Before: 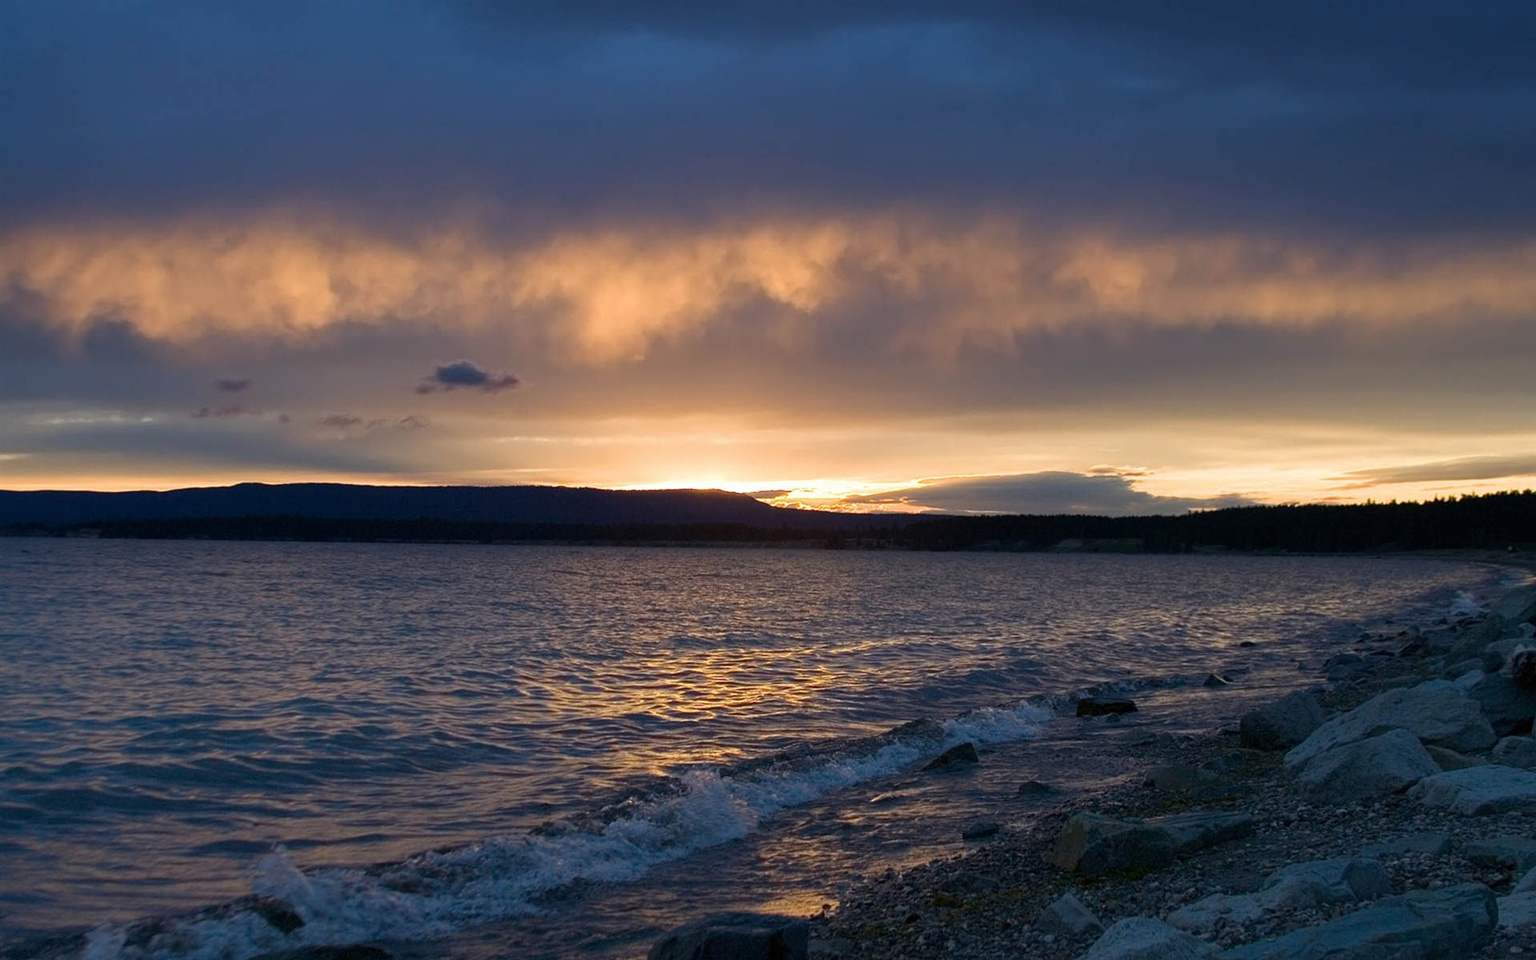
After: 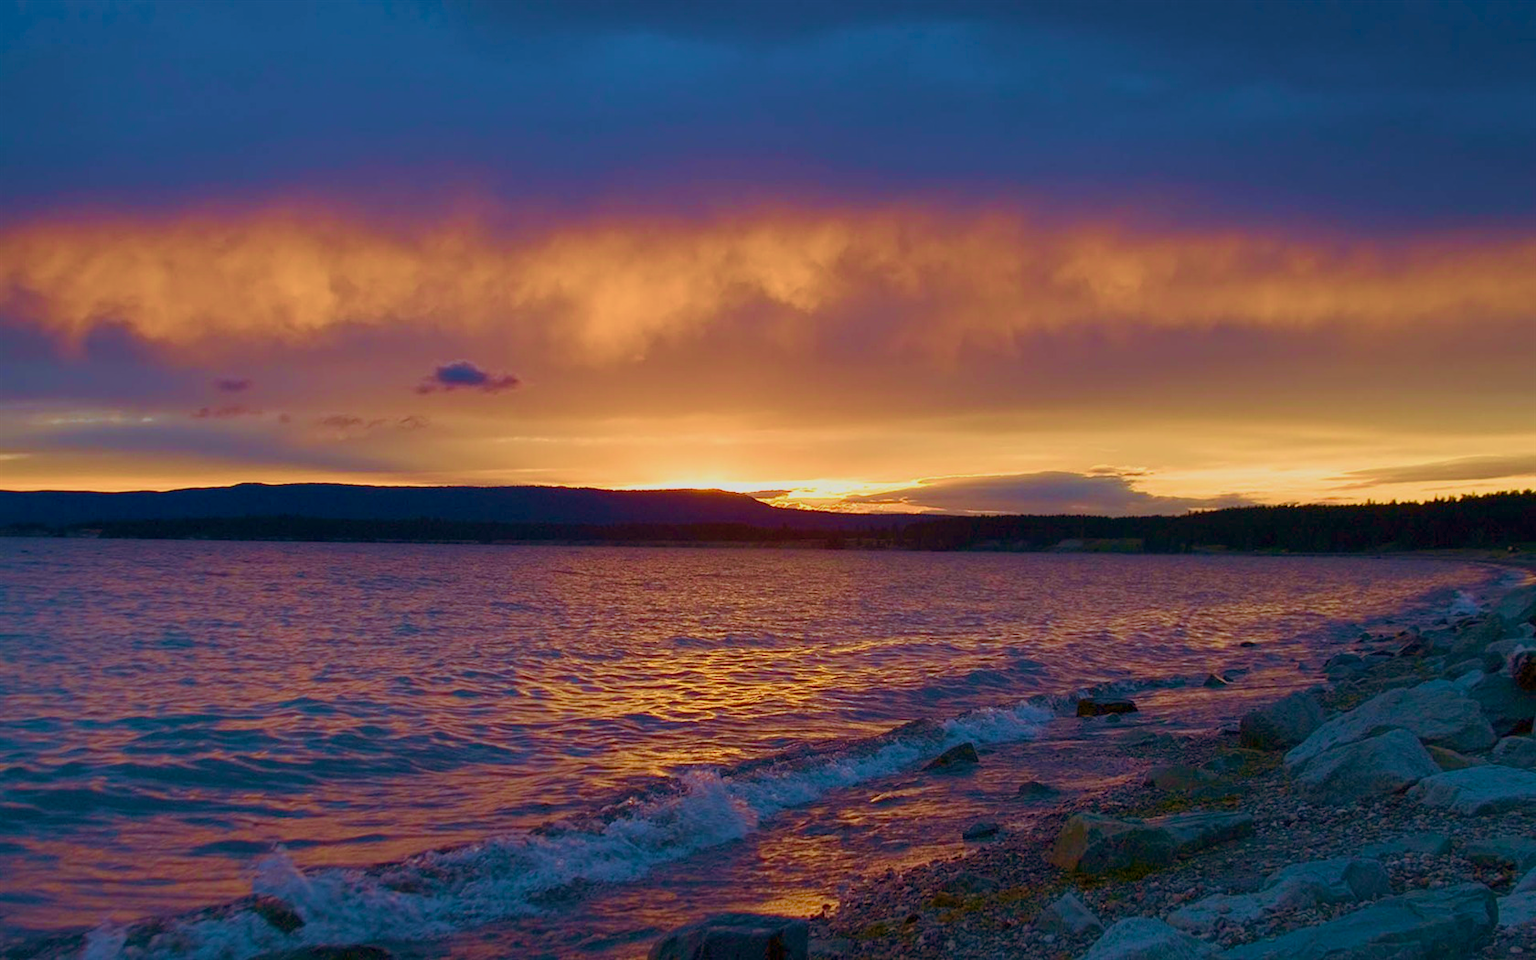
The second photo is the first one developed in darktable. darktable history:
exposure: compensate exposure bias true, compensate highlight preservation false
tone equalizer: edges refinement/feathering 500, mask exposure compensation -1.57 EV, preserve details guided filter
color balance rgb: shadows lift › chroma 9.905%, shadows lift › hue 45.26°, linear chroma grading › global chroma 14.615%, perceptual saturation grading › global saturation 20%, perceptual saturation grading › highlights -24.713%, perceptual saturation grading › shadows 24.618%, hue shift -3°, contrast -21.552%
velvia: strength 74.55%
